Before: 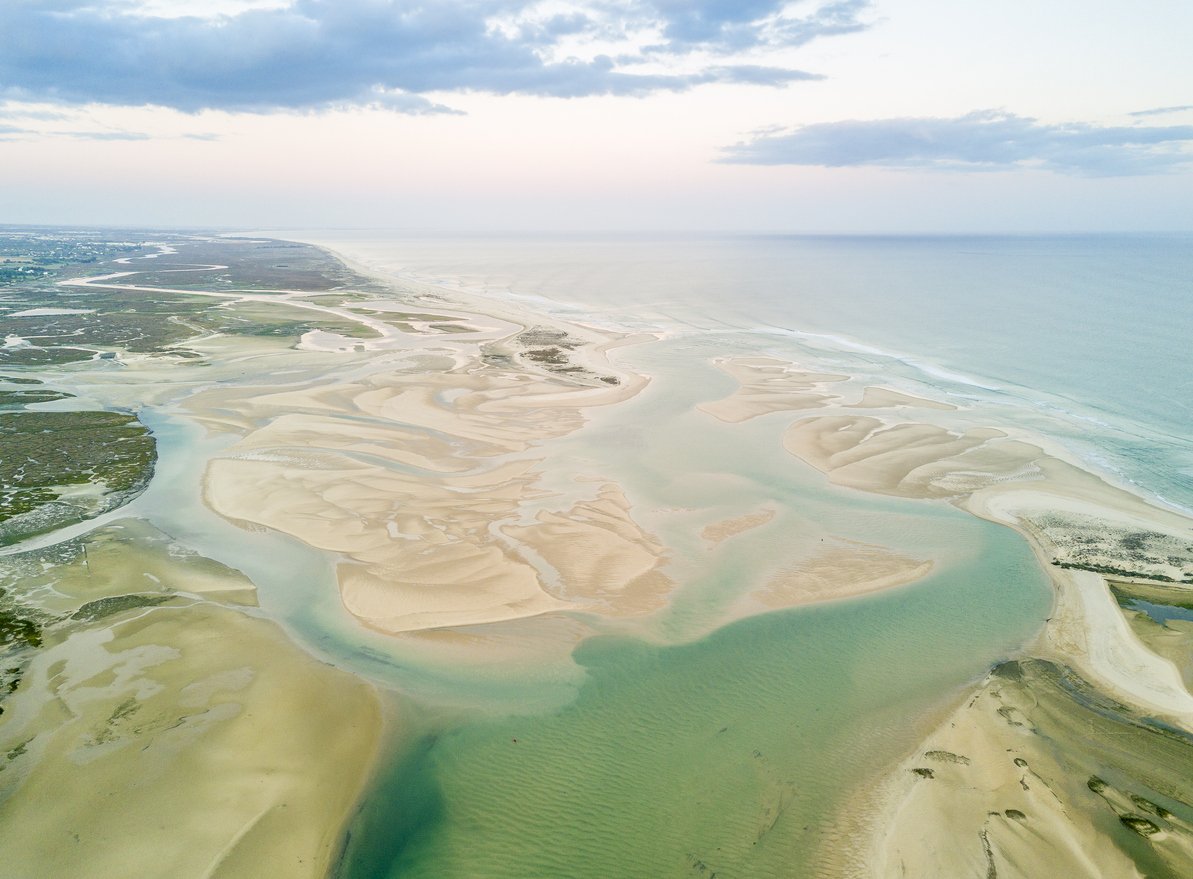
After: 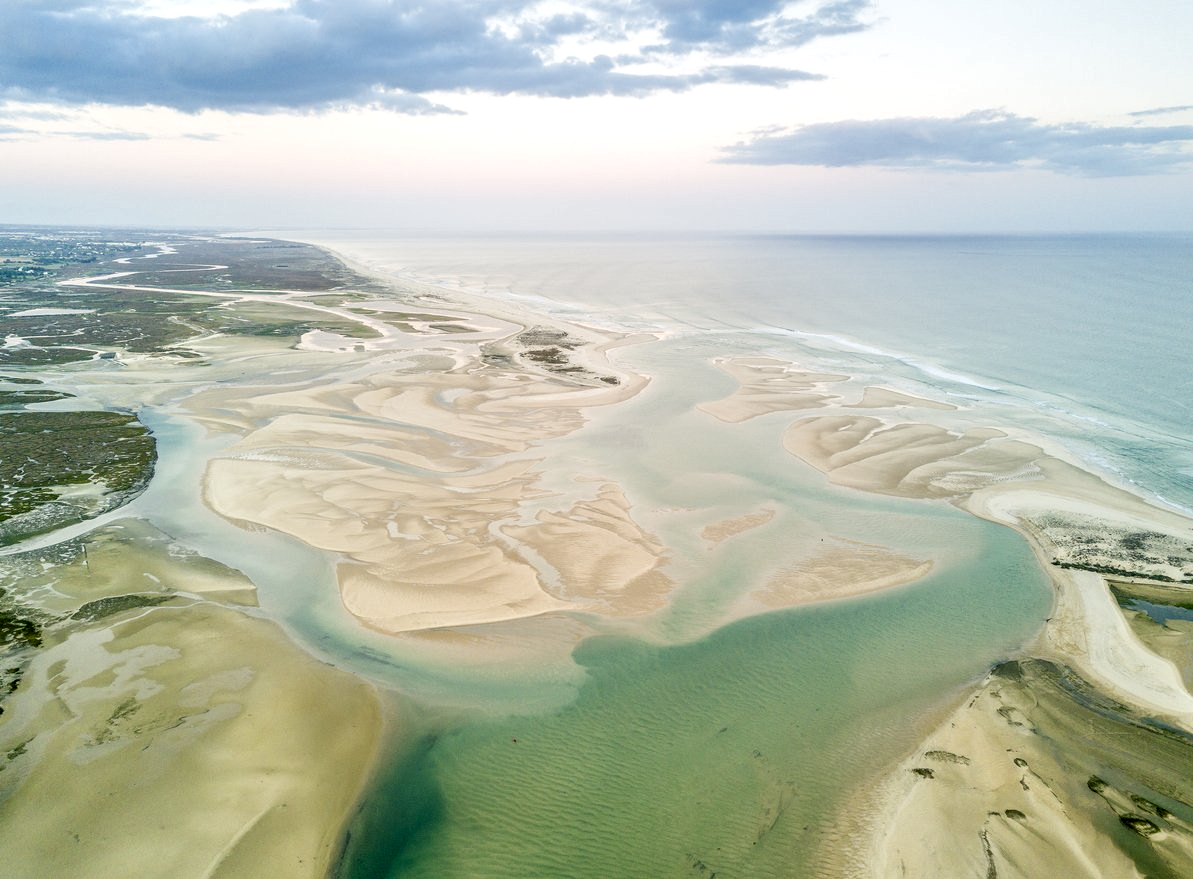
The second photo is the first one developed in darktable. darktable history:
local contrast: detail 134%, midtone range 0.746
